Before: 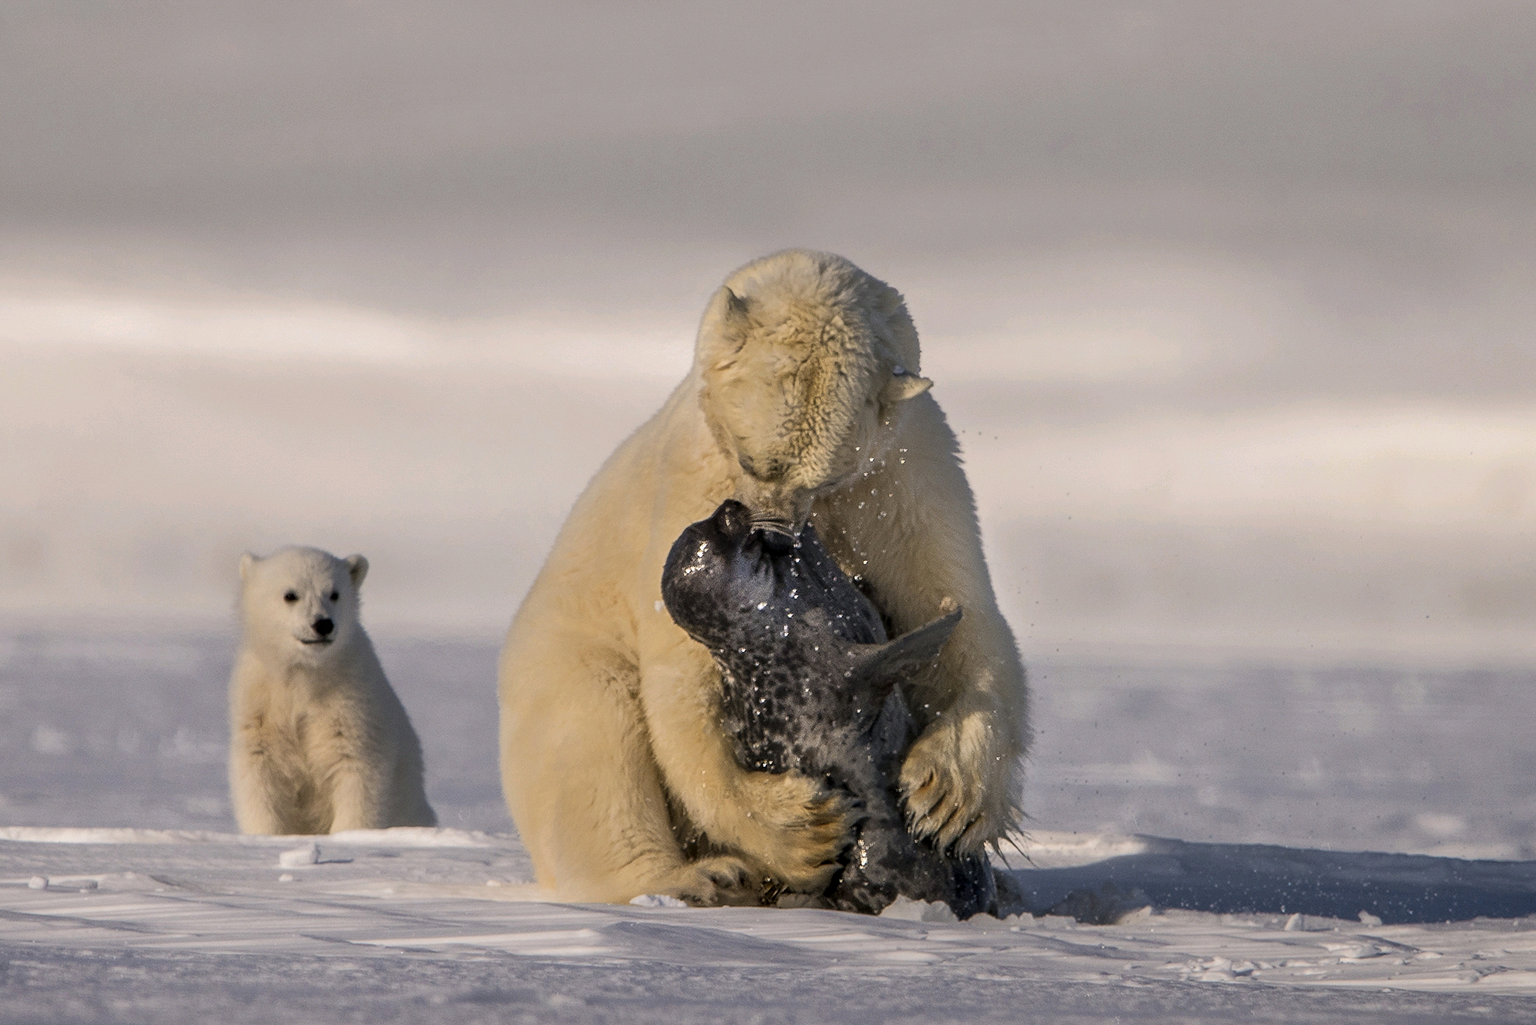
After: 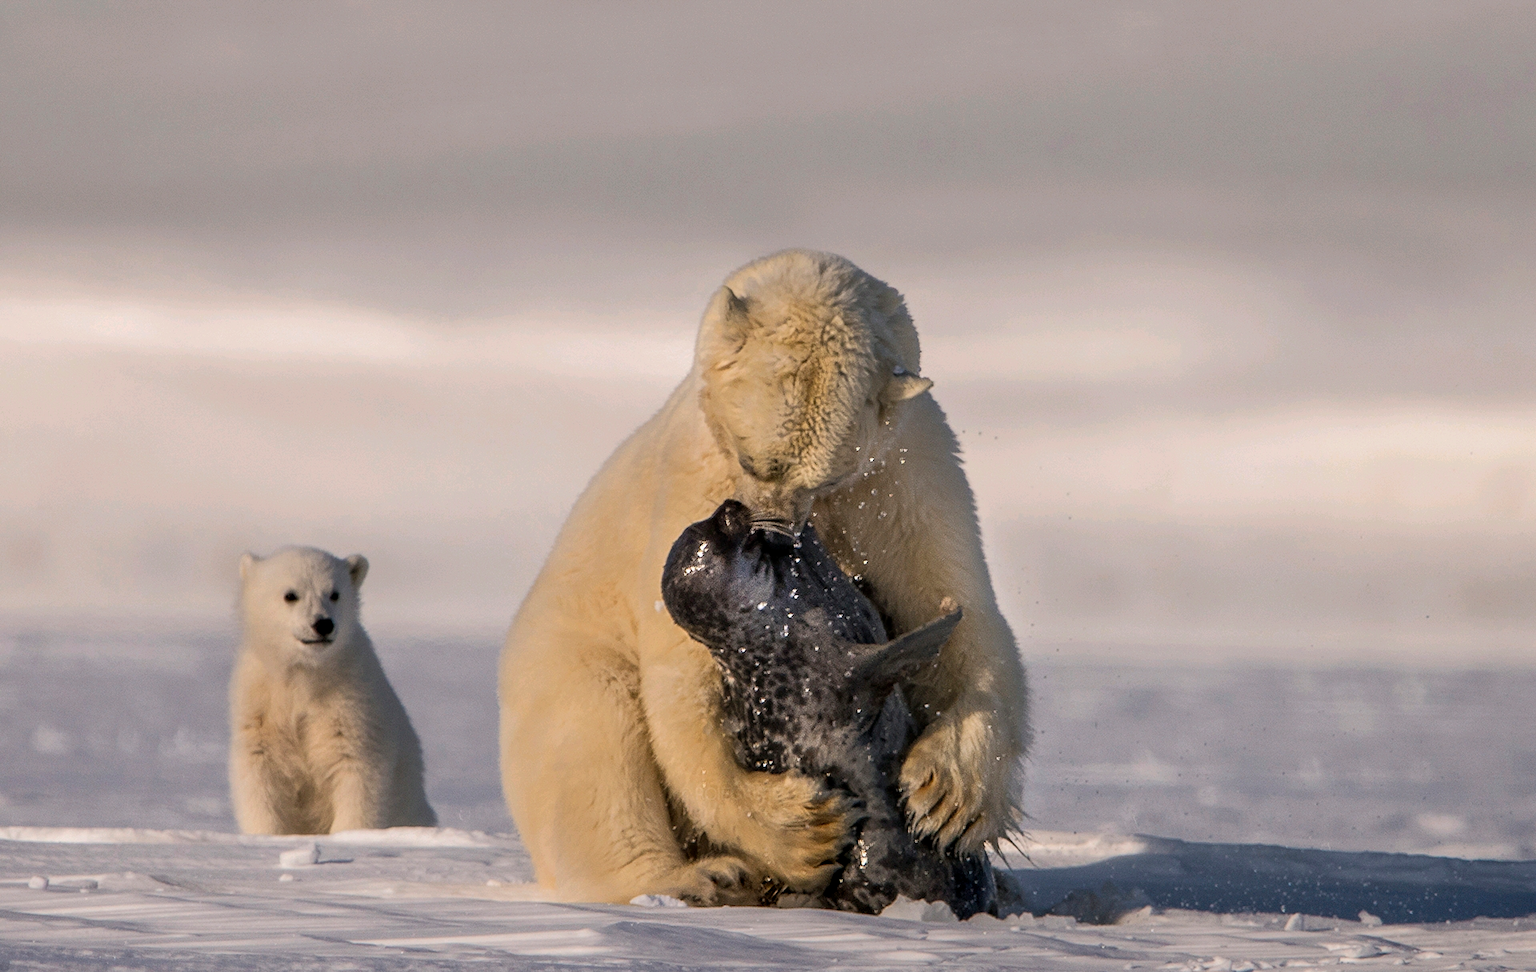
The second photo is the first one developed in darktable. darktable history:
crop and rotate: top 0.006%, bottom 5.062%
